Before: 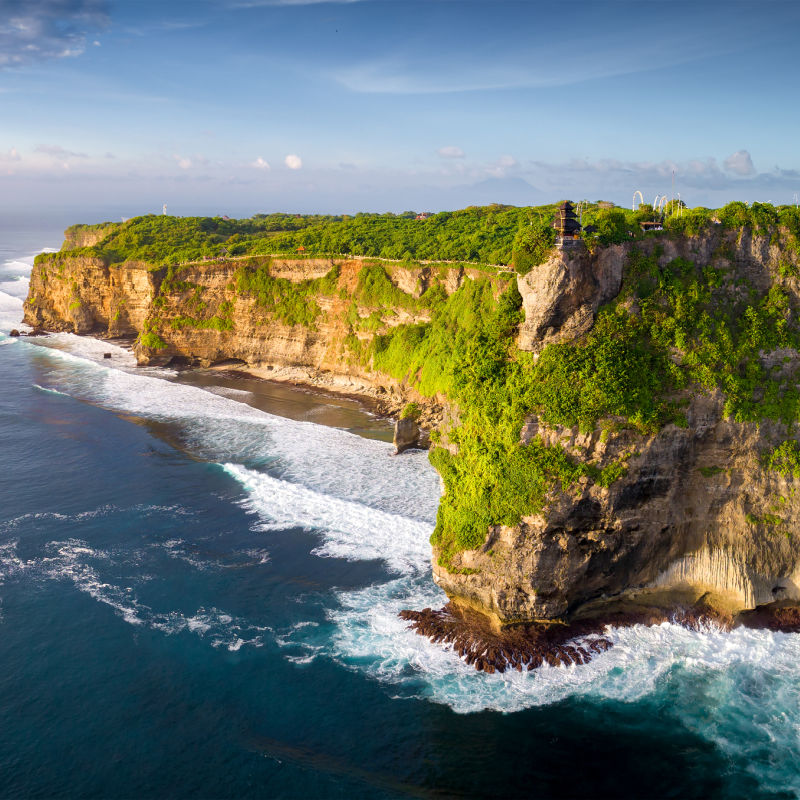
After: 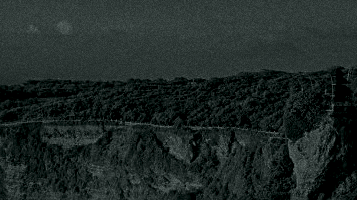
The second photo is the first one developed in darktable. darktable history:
sharpen: on, module defaults
crop: left 28.64%, top 16.832%, right 26.637%, bottom 58.055%
contrast brightness saturation: contrast 0.1, brightness -0.26, saturation 0.14
colorize: hue 90°, saturation 19%, lightness 1.59%, version 1
shadows and highlights: on, module defaults
grain: coarseness 0.09 ISO, strength 40%
local contrast: on, module defaults
